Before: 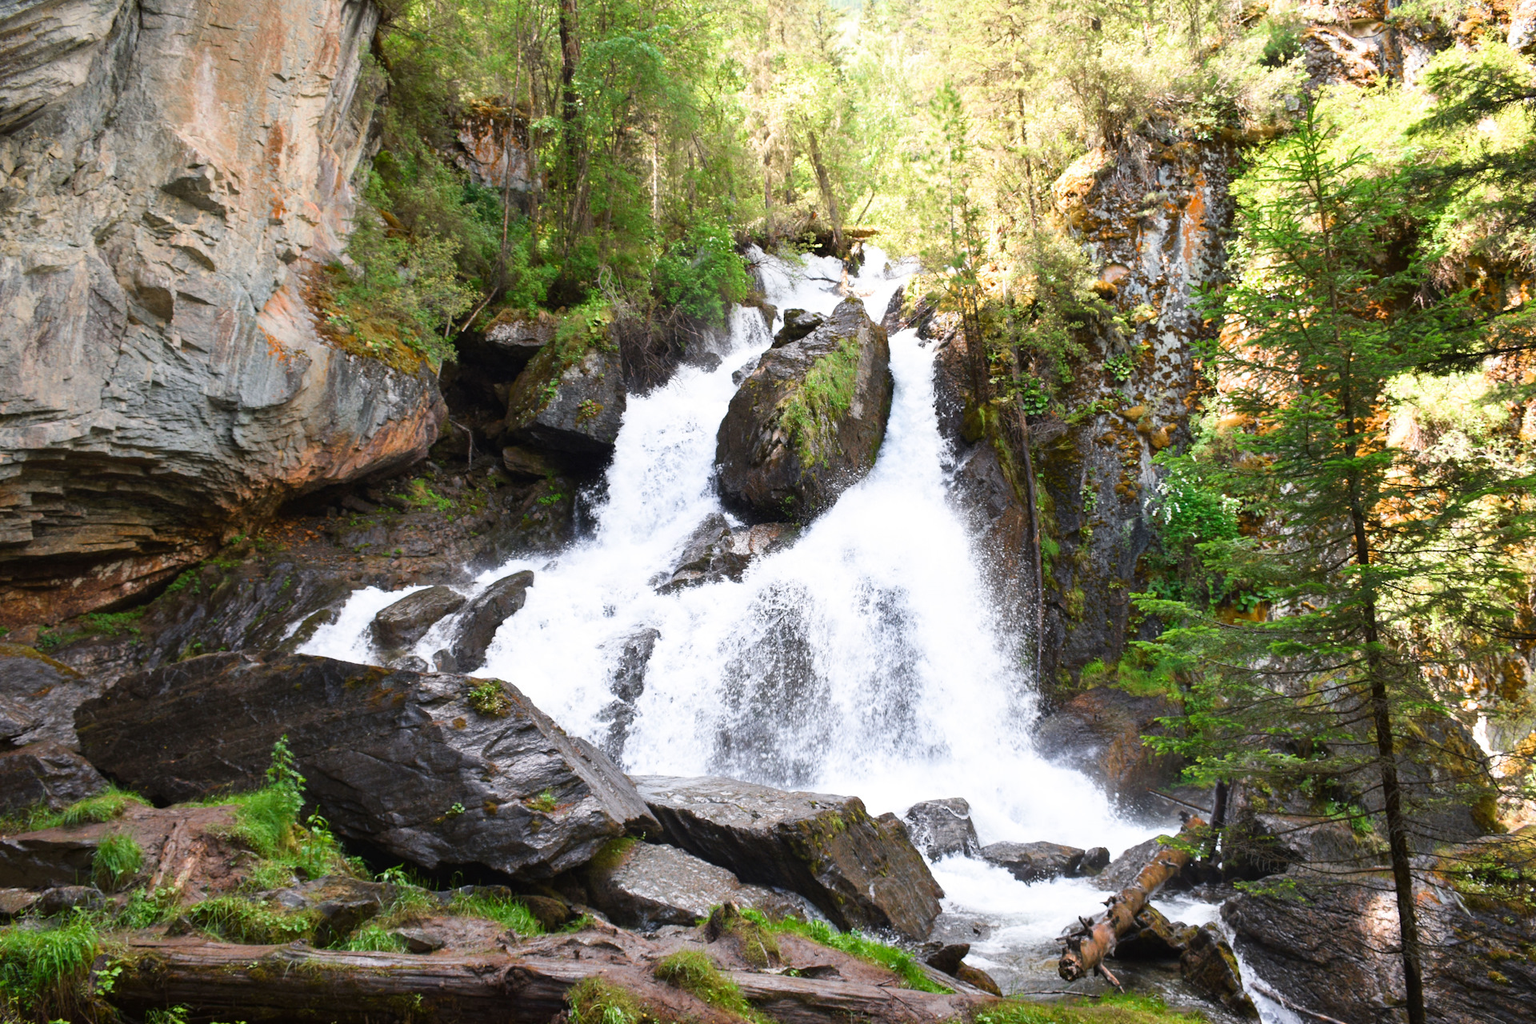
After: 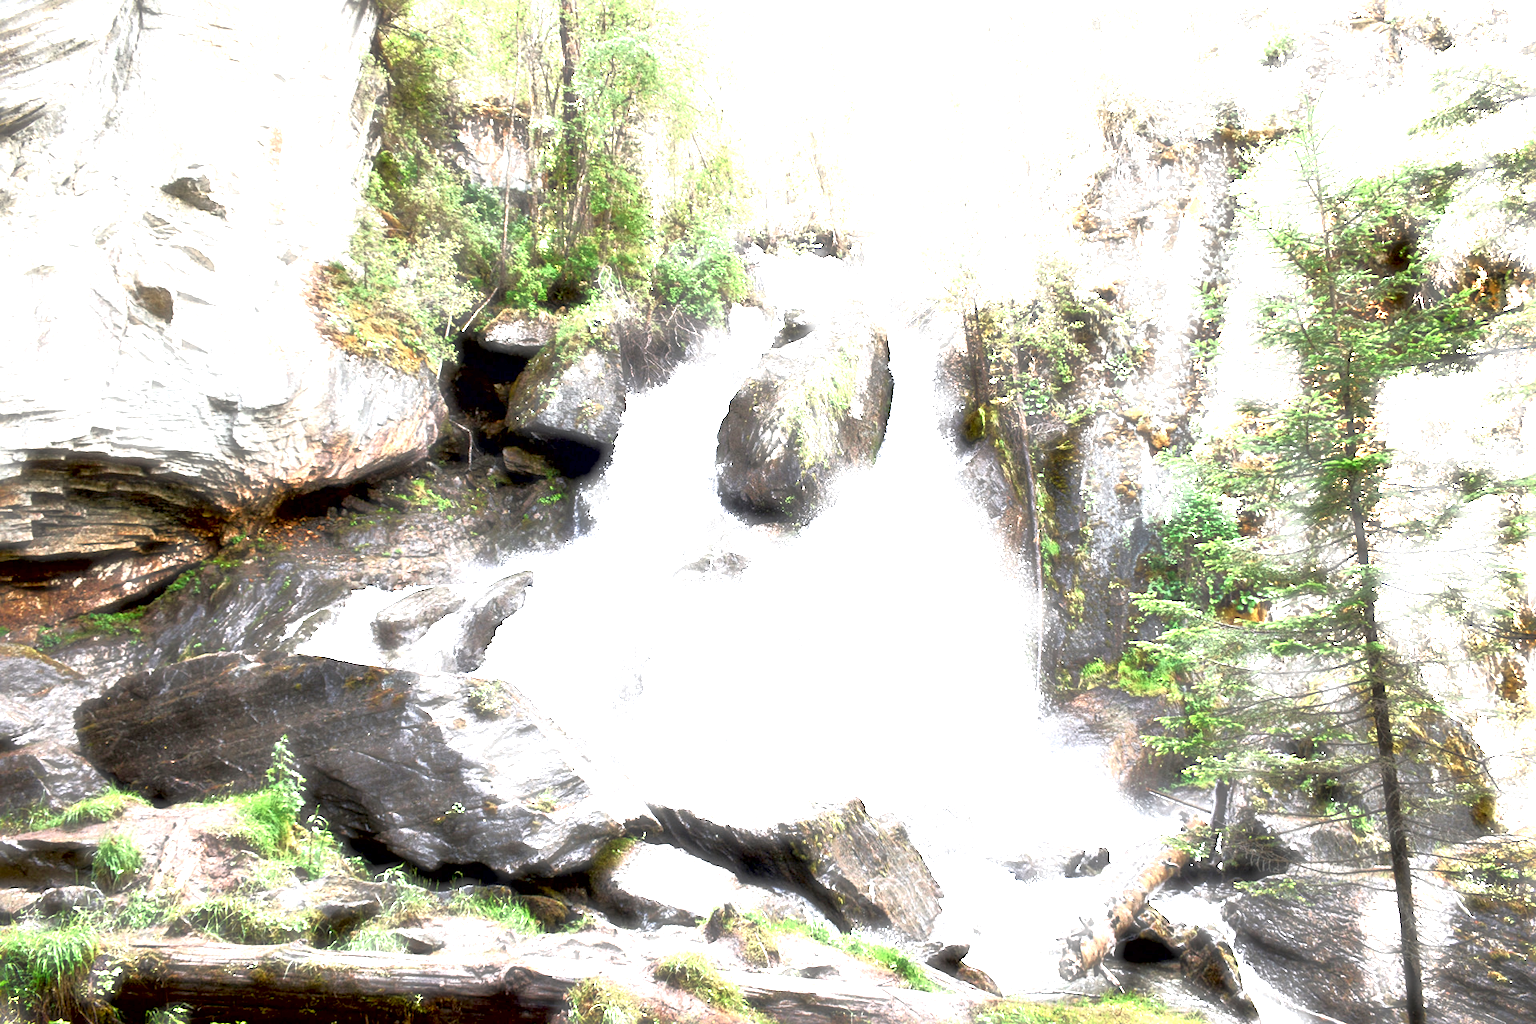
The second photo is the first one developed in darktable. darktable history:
exposure: black level correction 0.014, exposure 1.767 EV, compensate highlight preservation false
sharpen: radius 3.995
tone curve: curves: ch0 [(0, 0) (0.48, 0.431) (0.7, 0.609) (0.864, 0.854) (1, 1)], color space Lab, independent channels, preserve colors none
haze removal: strength -0.898, distance 0.229, compatibility mode true, adaptive false
